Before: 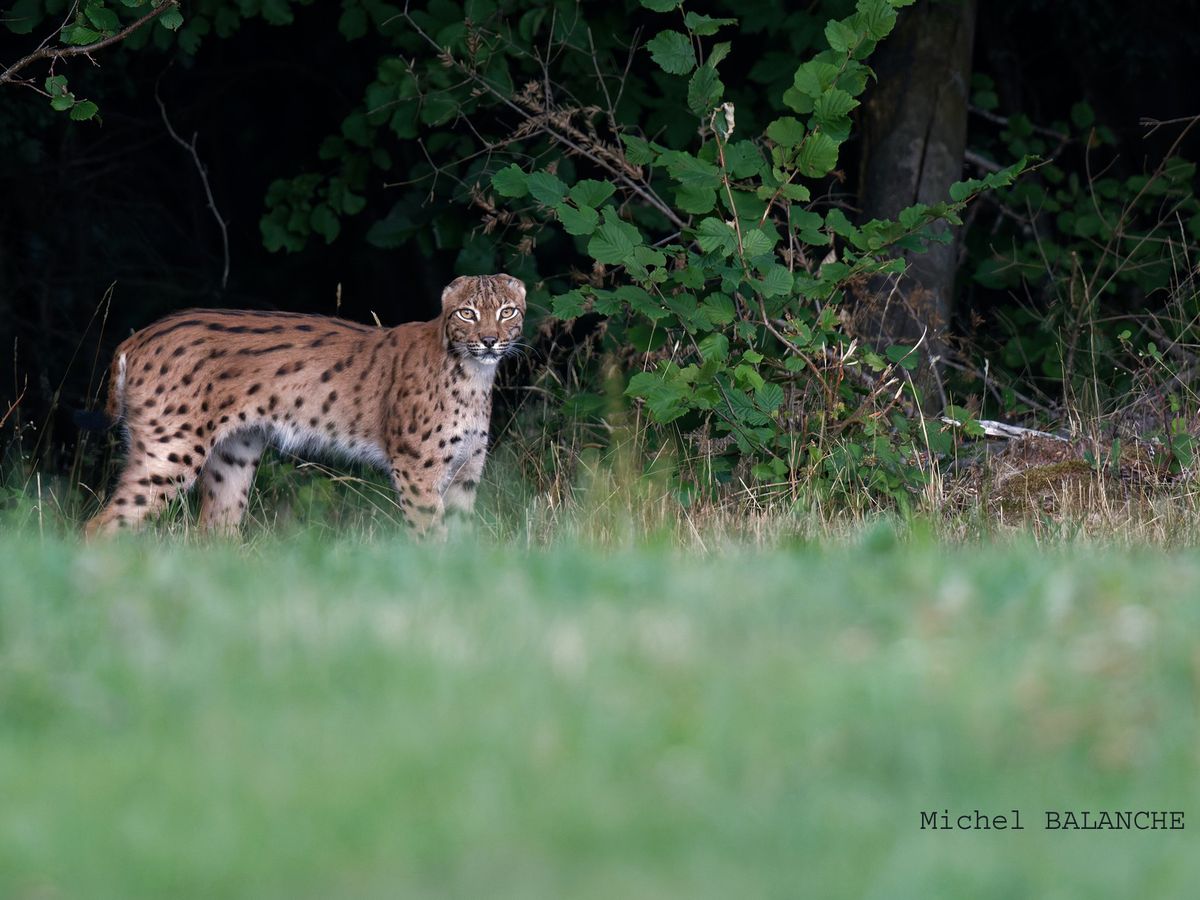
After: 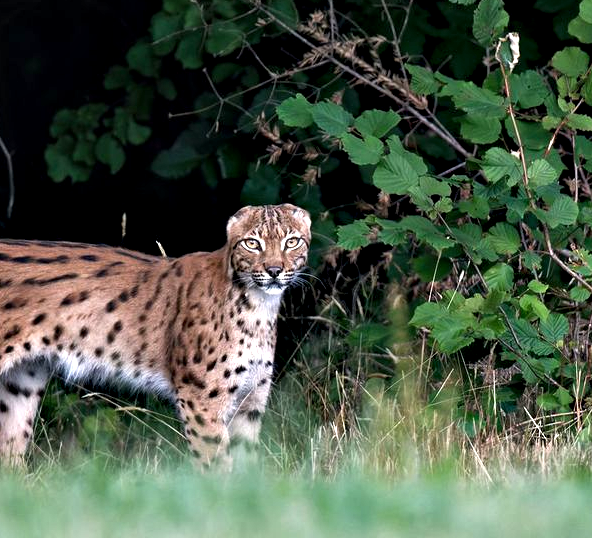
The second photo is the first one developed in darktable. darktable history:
contrast equalizer: octaves 7, y [[0.6 ×6], [0.55 ×6], [0 ×6], [0 ×6], [0 ×6]]
exposure: exposure 0.373 EV, compensate highlight preservation false
crop: left 17.926%, top 7.822%, right 32.668%, bottom 32.326%
